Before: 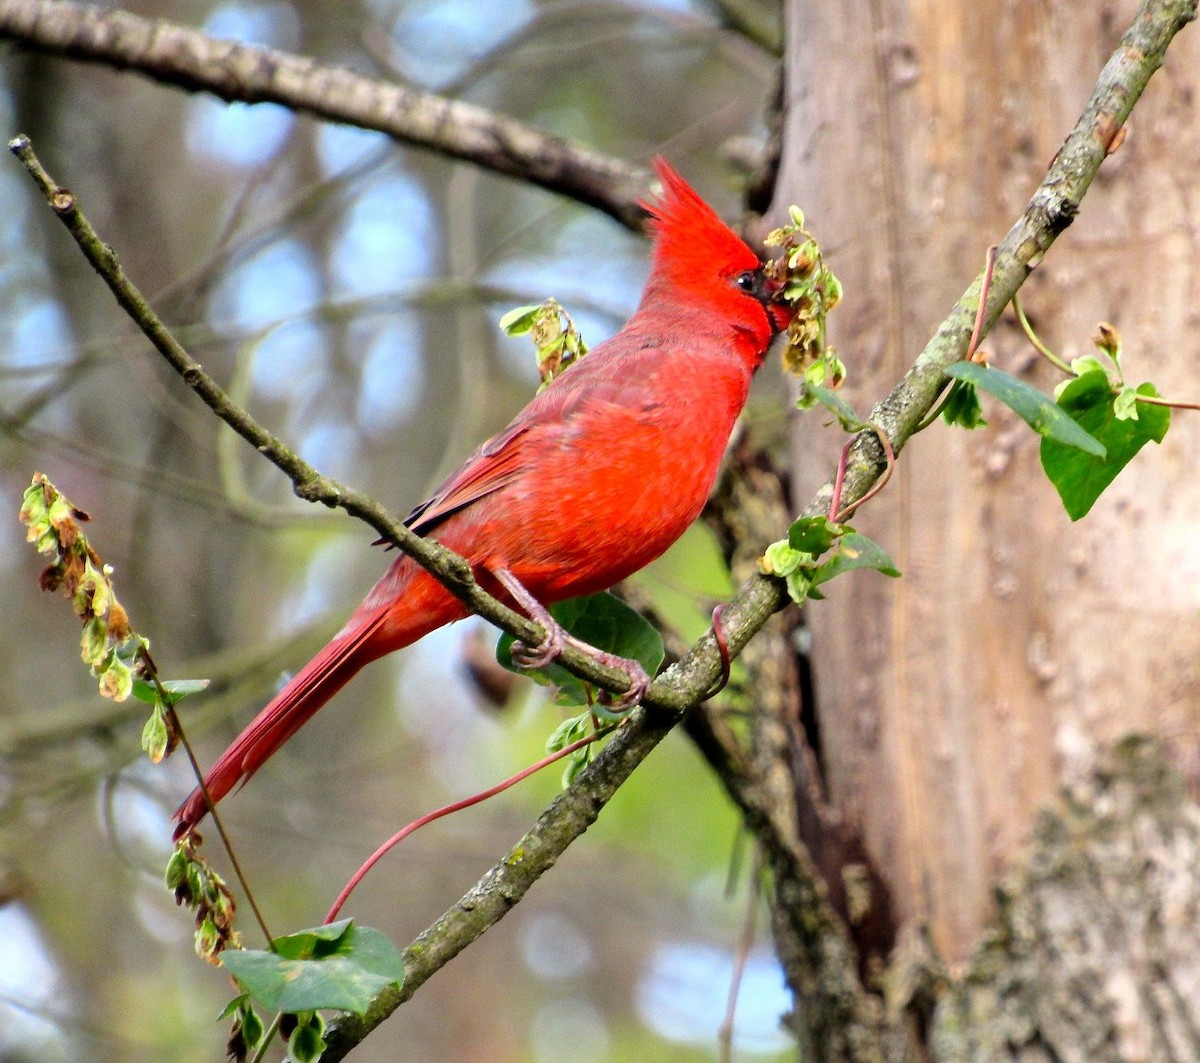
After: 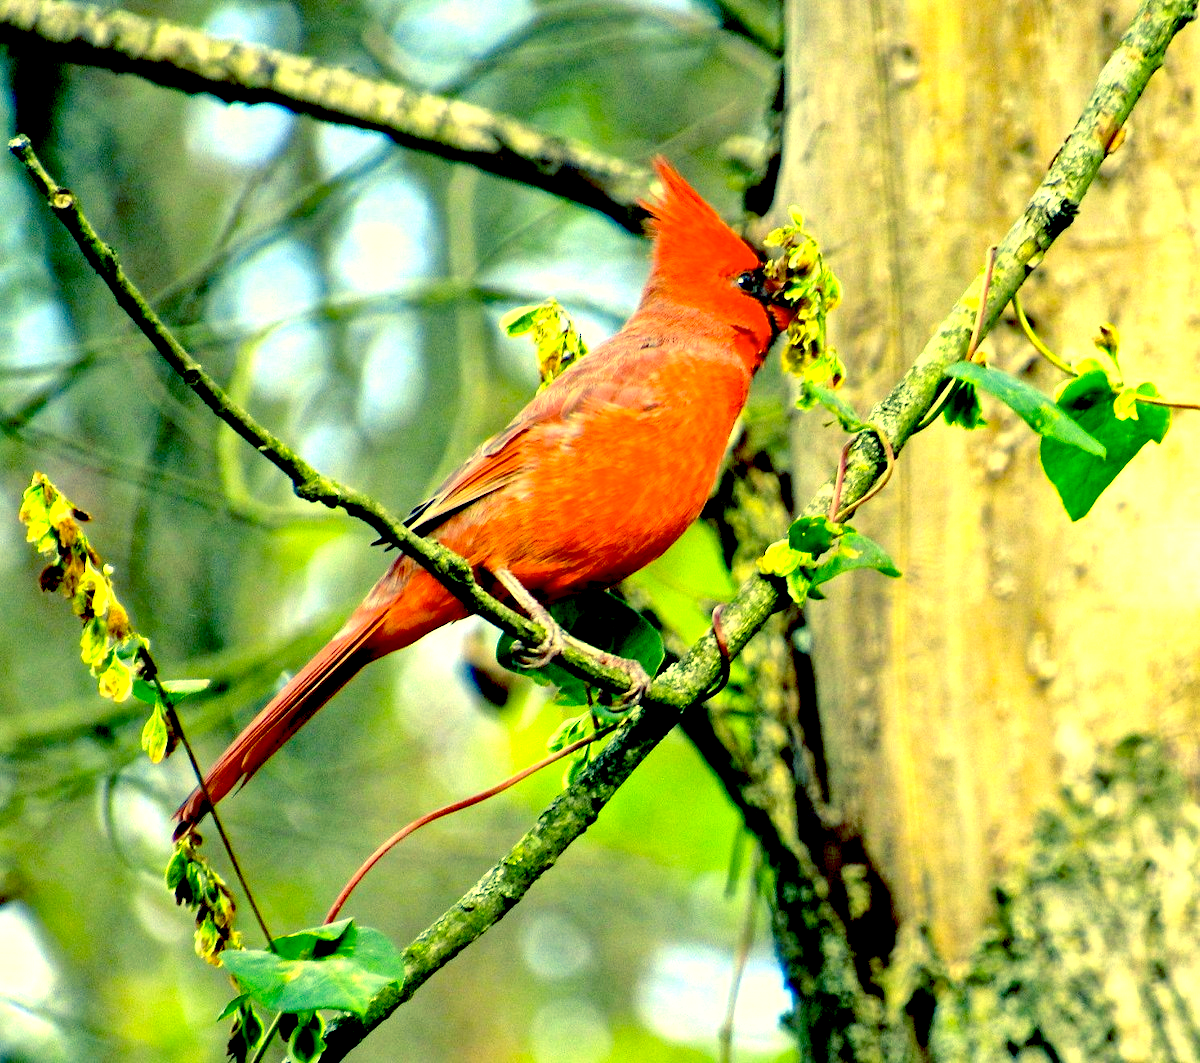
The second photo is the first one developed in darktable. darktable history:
exposure: black level correction 0.035, exposure 0.903 EV, compensate highlight preservation false
haze removal: strength 0.293, distance 0.254, compatibility mode true, adaptive false
color correction: highlights a* -15.59, highlights b* 39.61, shadows a* -39.88, shadows b* -26
